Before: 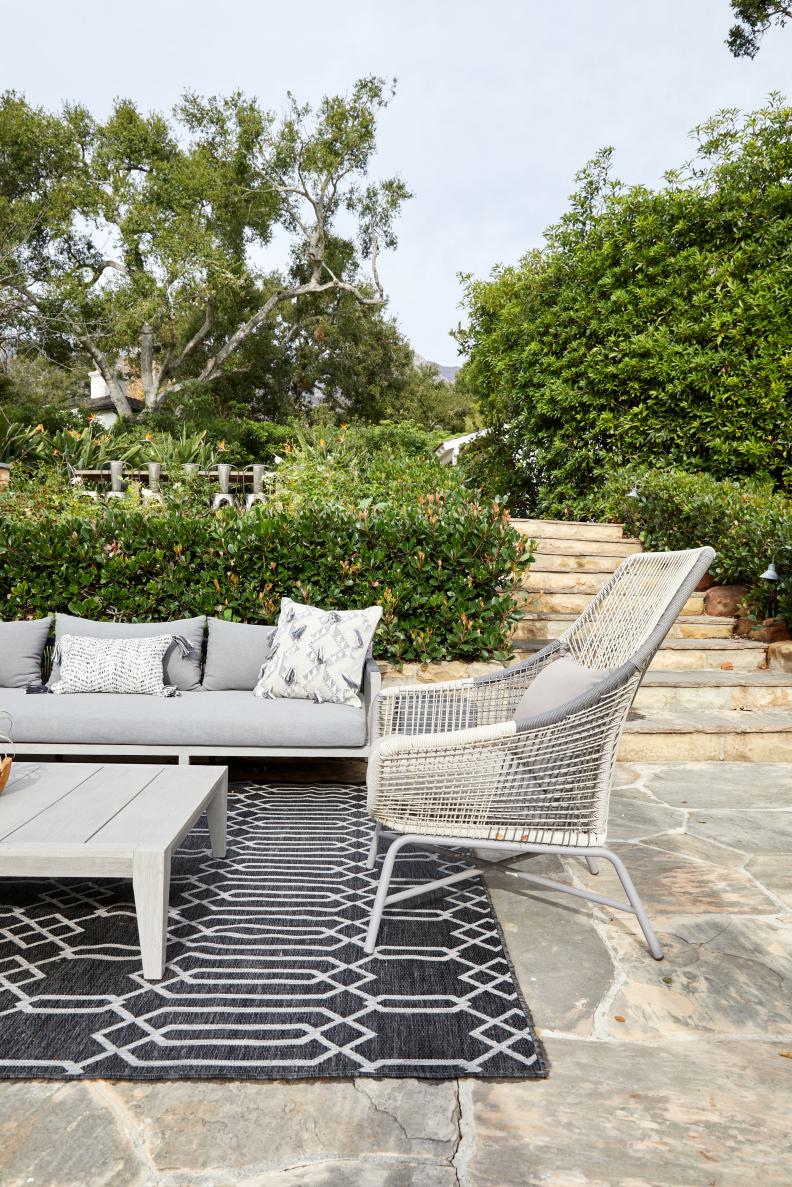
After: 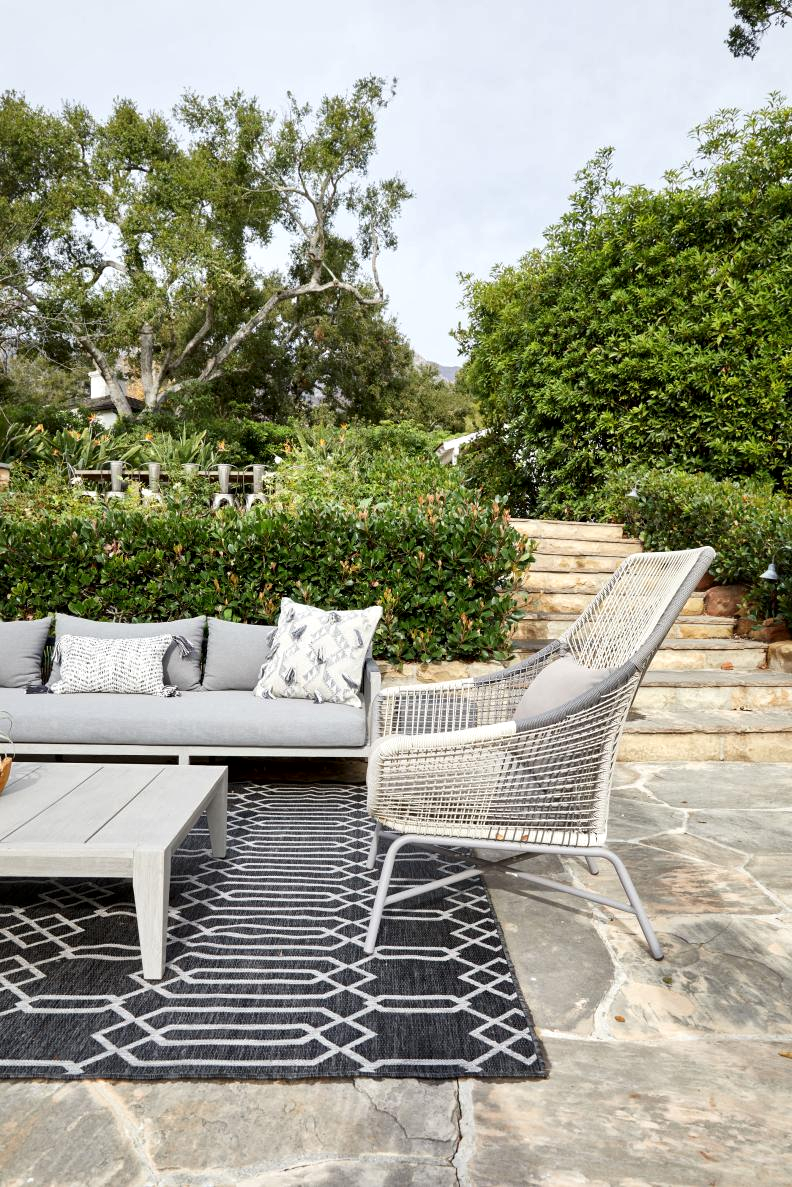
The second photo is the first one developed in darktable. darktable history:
local contrast: mode bilateral grid, contrast 19, coarseness 100, detail 150%, midtone range 0.2
